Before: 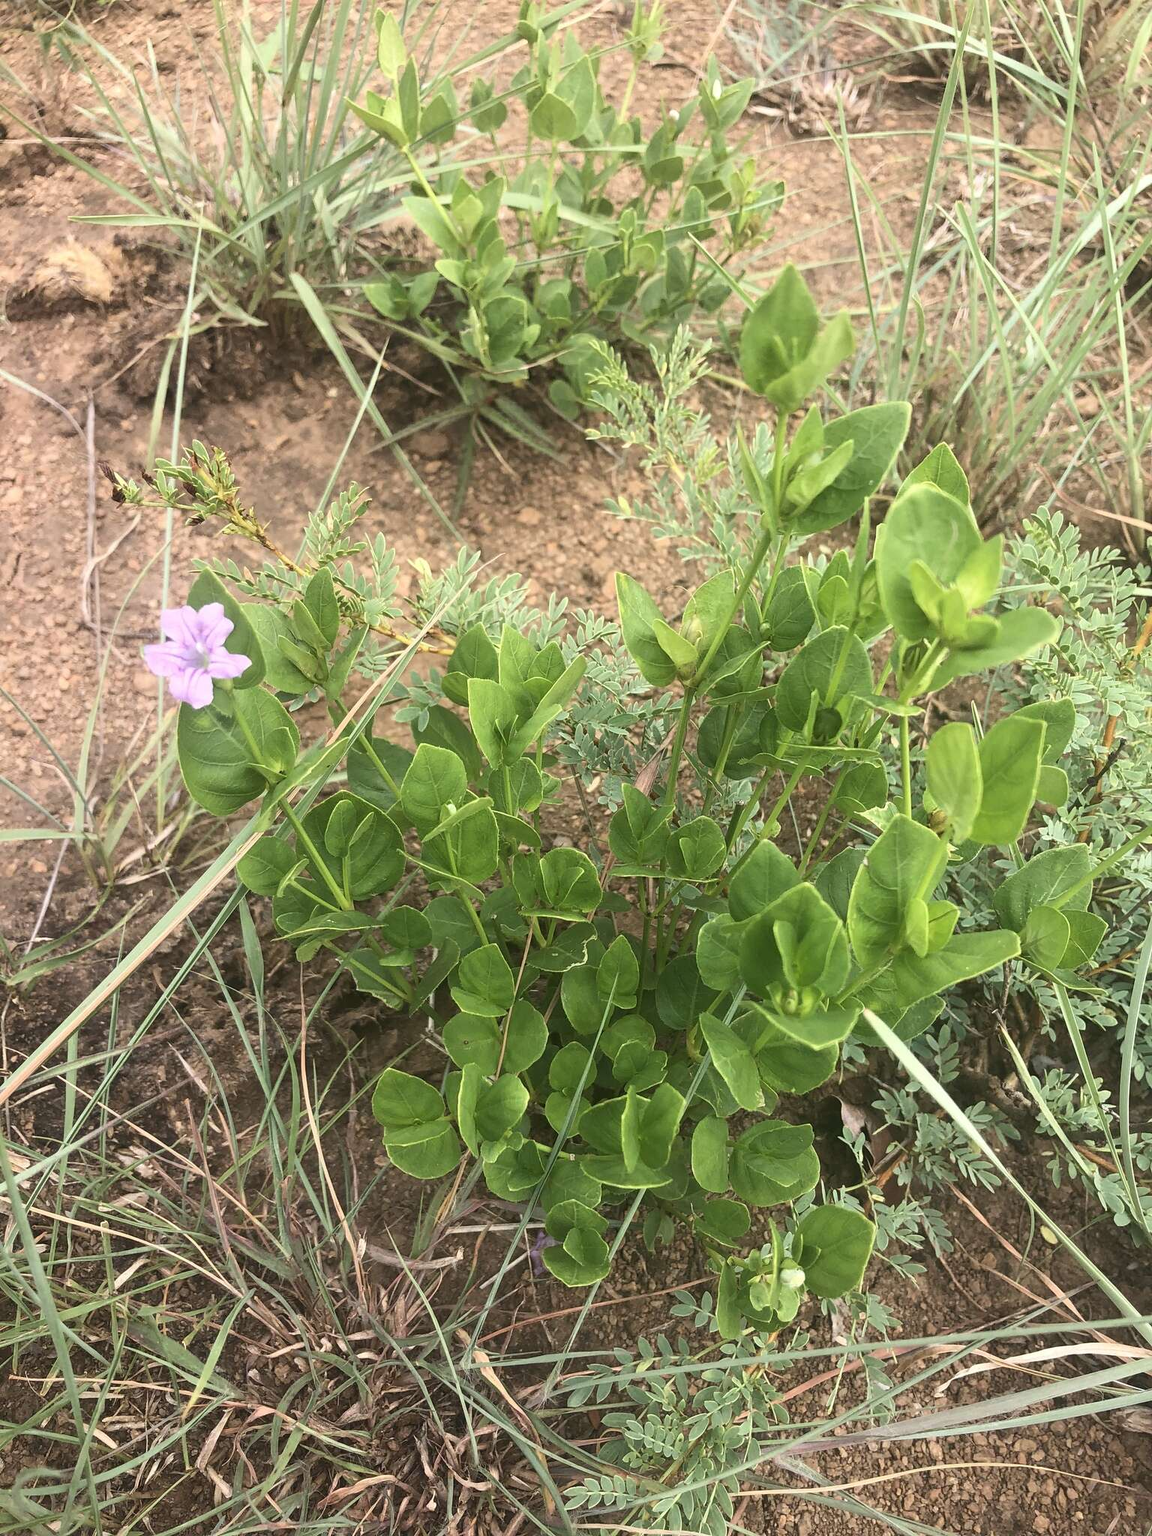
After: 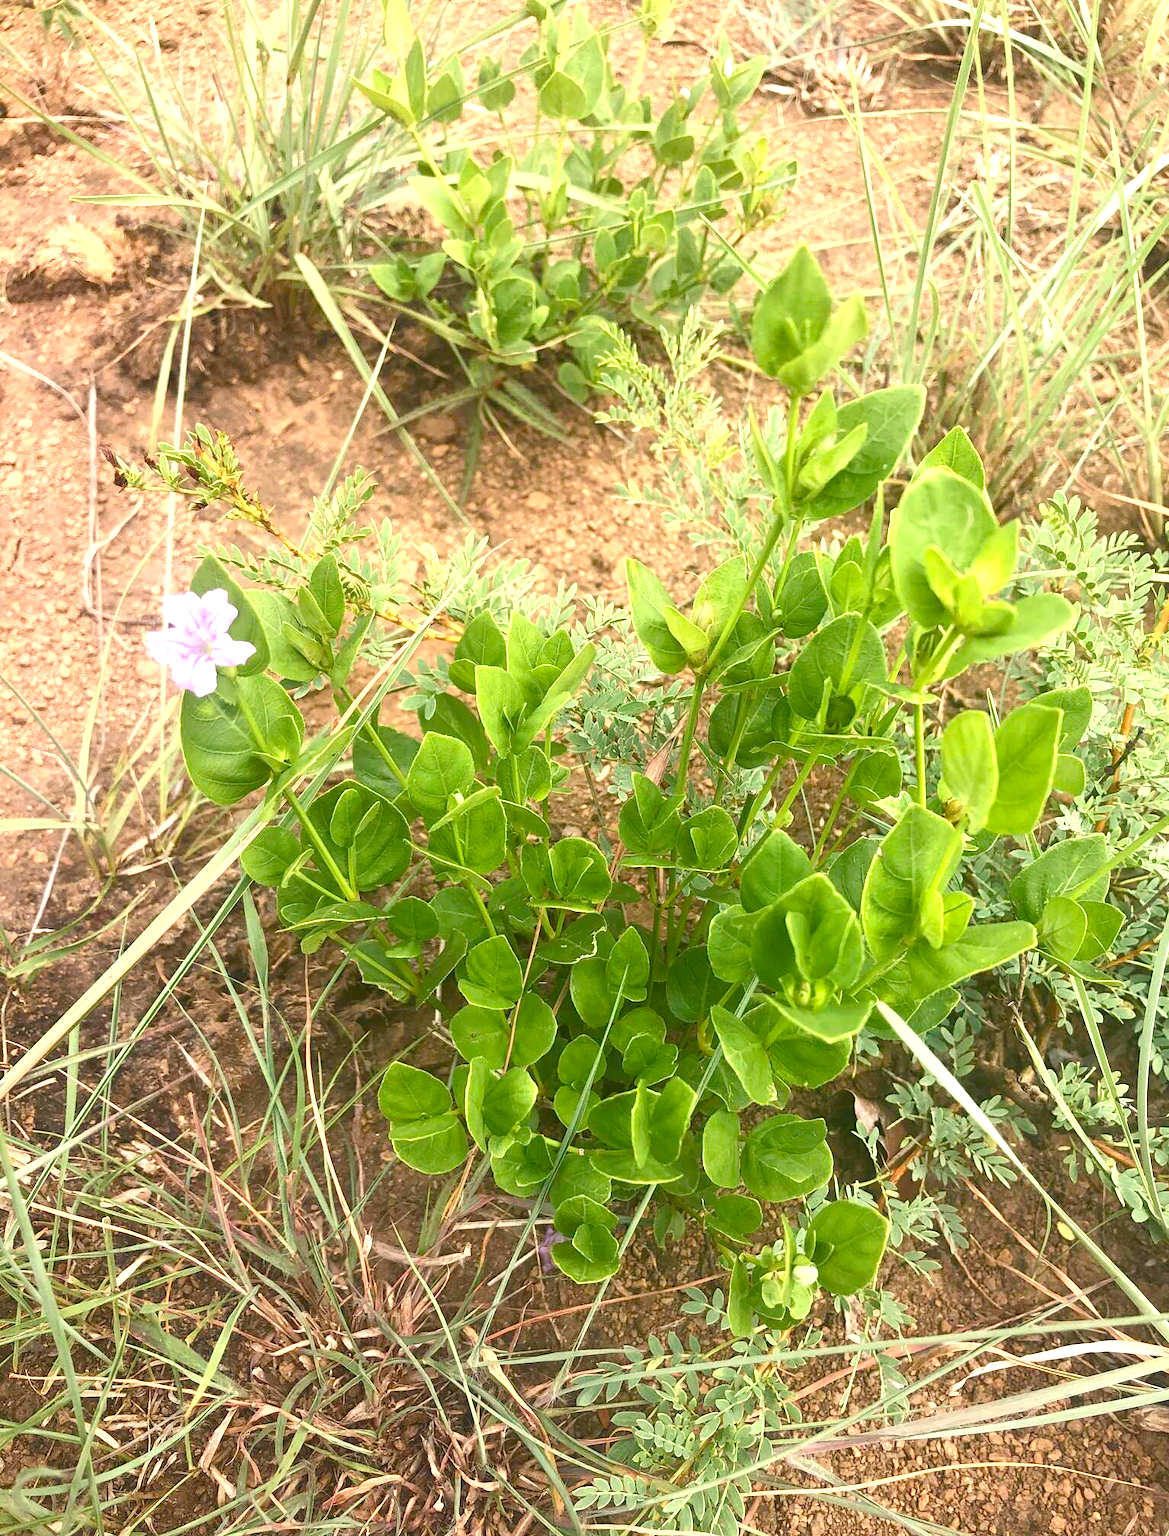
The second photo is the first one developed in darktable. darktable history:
crop: top 1.514%, right 0.061%
exposure: black level correction 0, exposure 0.685 EV, compensate highlight preservation false
color balance rgb: power › luminance 3.356%, power › hue 233.86°, highlights gain › chroma 3.056%, highlights gain › hue 76.04°, perceptual saturation grading › global saturation 27.522%, perceptual saturation grading › highlights -25.179%, perceptual saturation grading › shadows 25.521%
